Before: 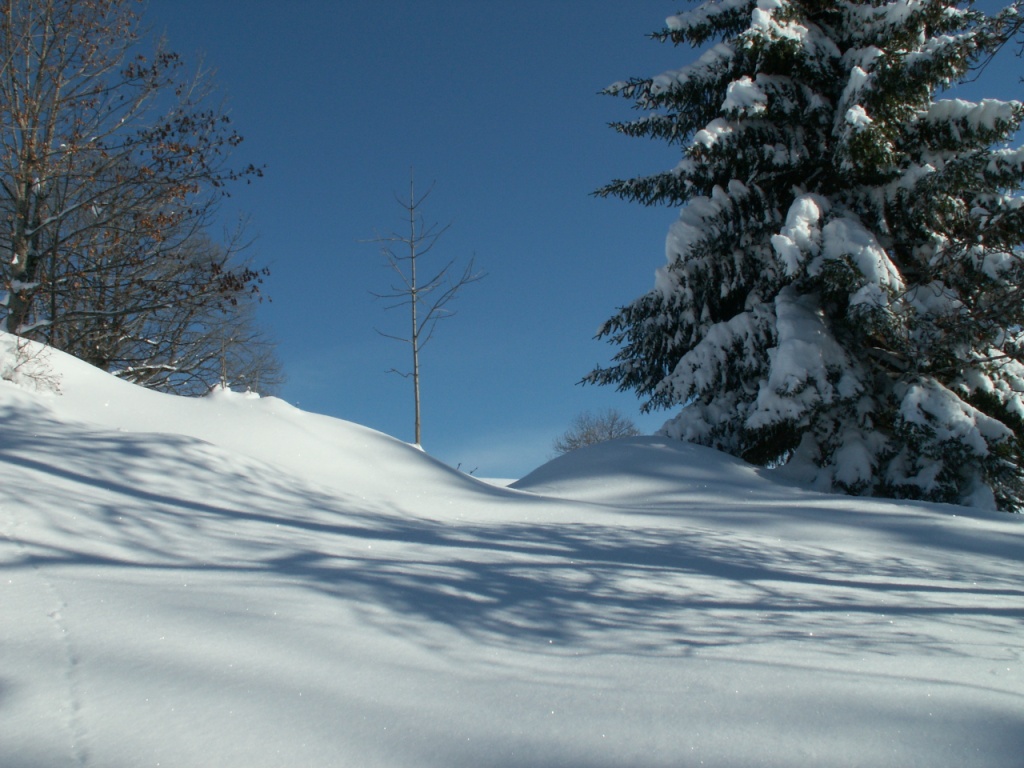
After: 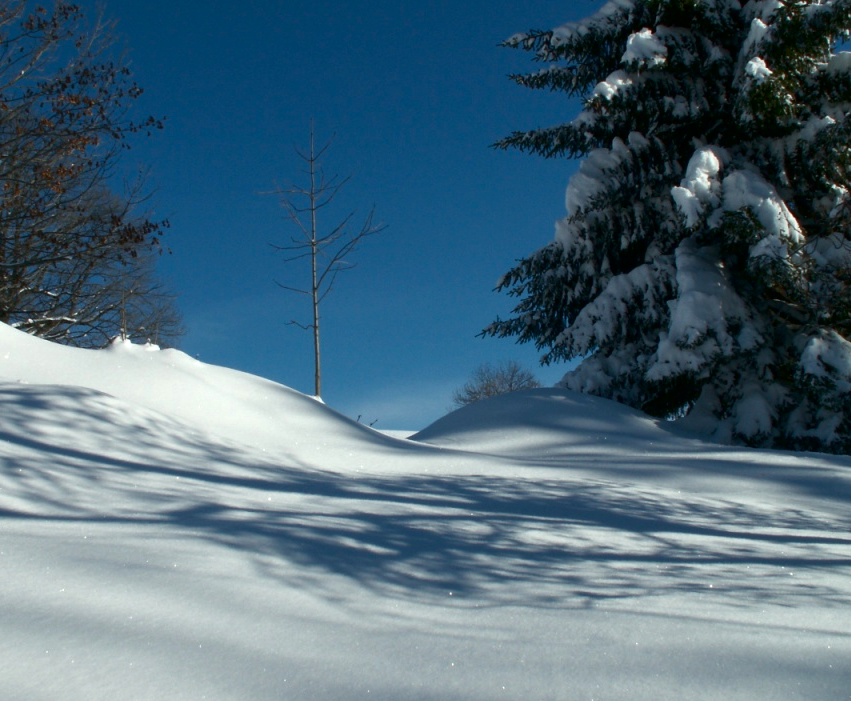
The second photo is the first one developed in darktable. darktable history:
crop: left 9.82%, top 6.312%, right 7.018%, bottom 2.327%
contrast brightness saturation: brightness -0.2, saturation 0.08
exposure: exposure 0.256 EV, compensate exposure bias true, compensate highlight preservation false
